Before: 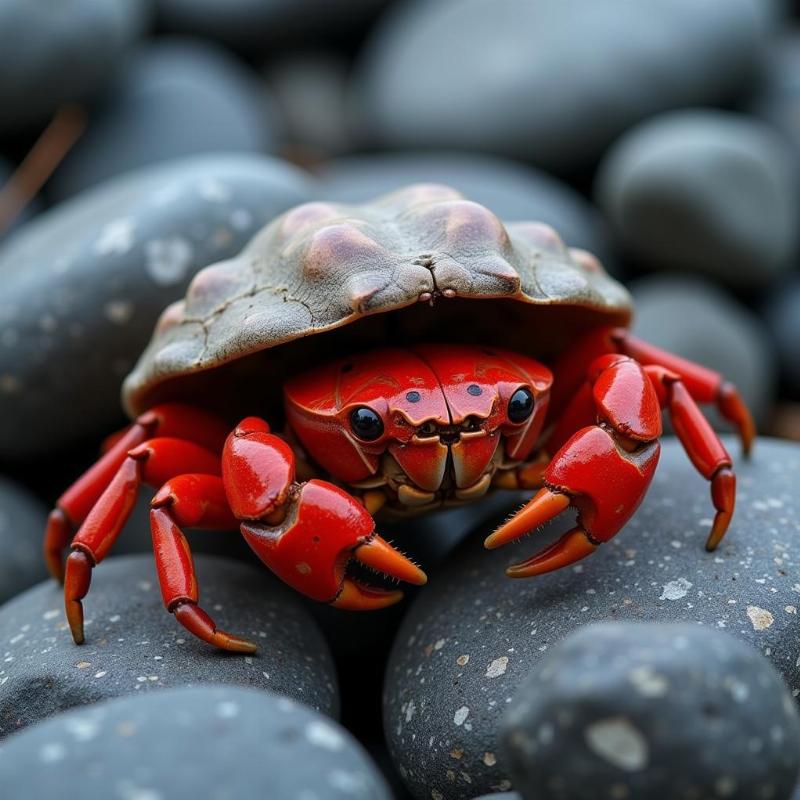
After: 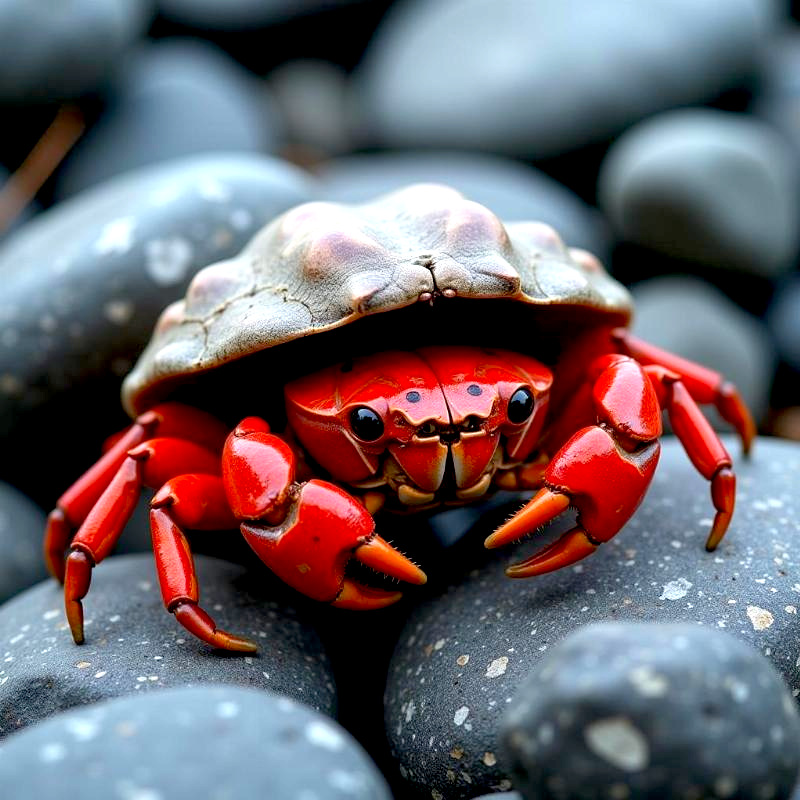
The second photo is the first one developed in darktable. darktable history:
exposure: black level correction 0.011, exposure 0.694 EV, compensate exposure bias true, compensate highlight preservation false
